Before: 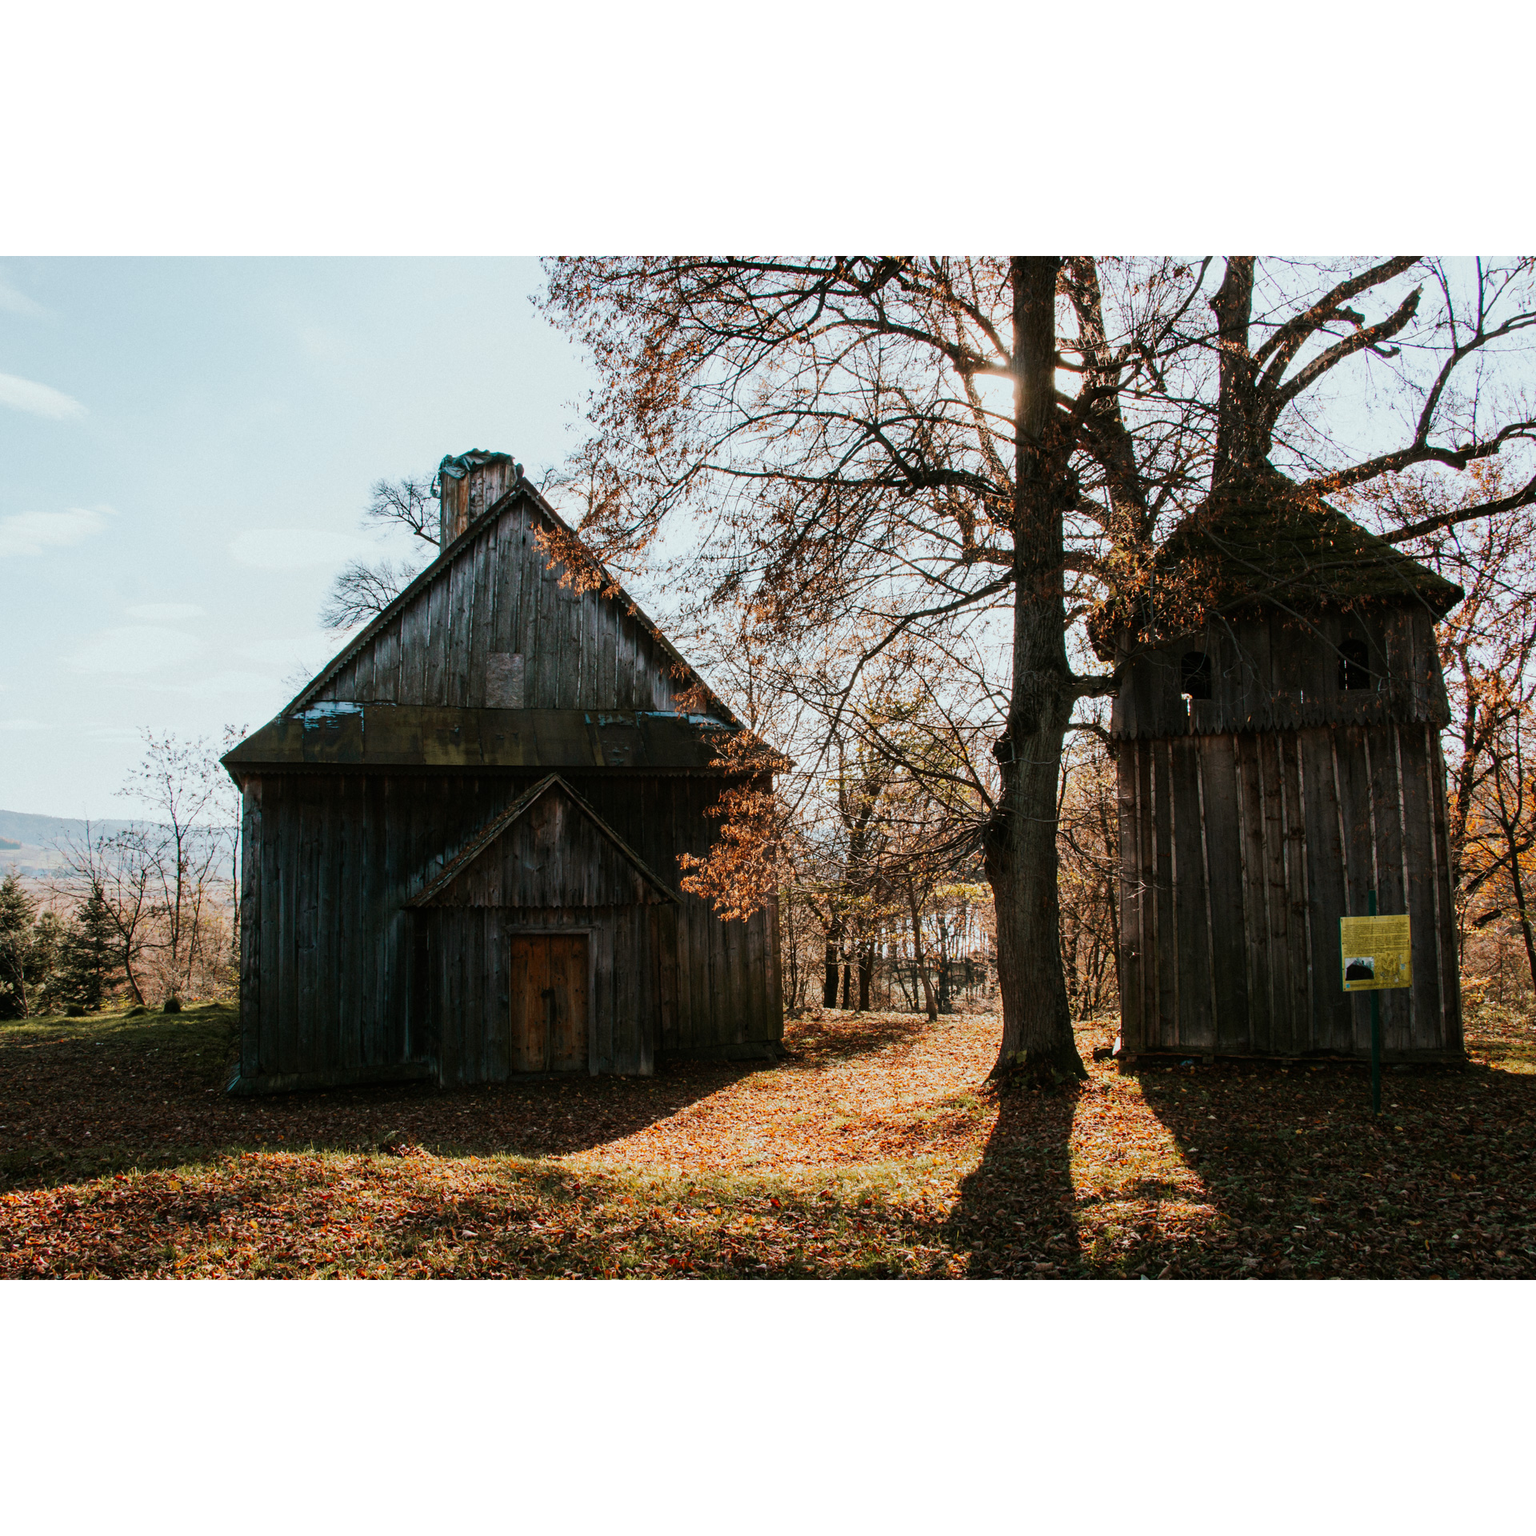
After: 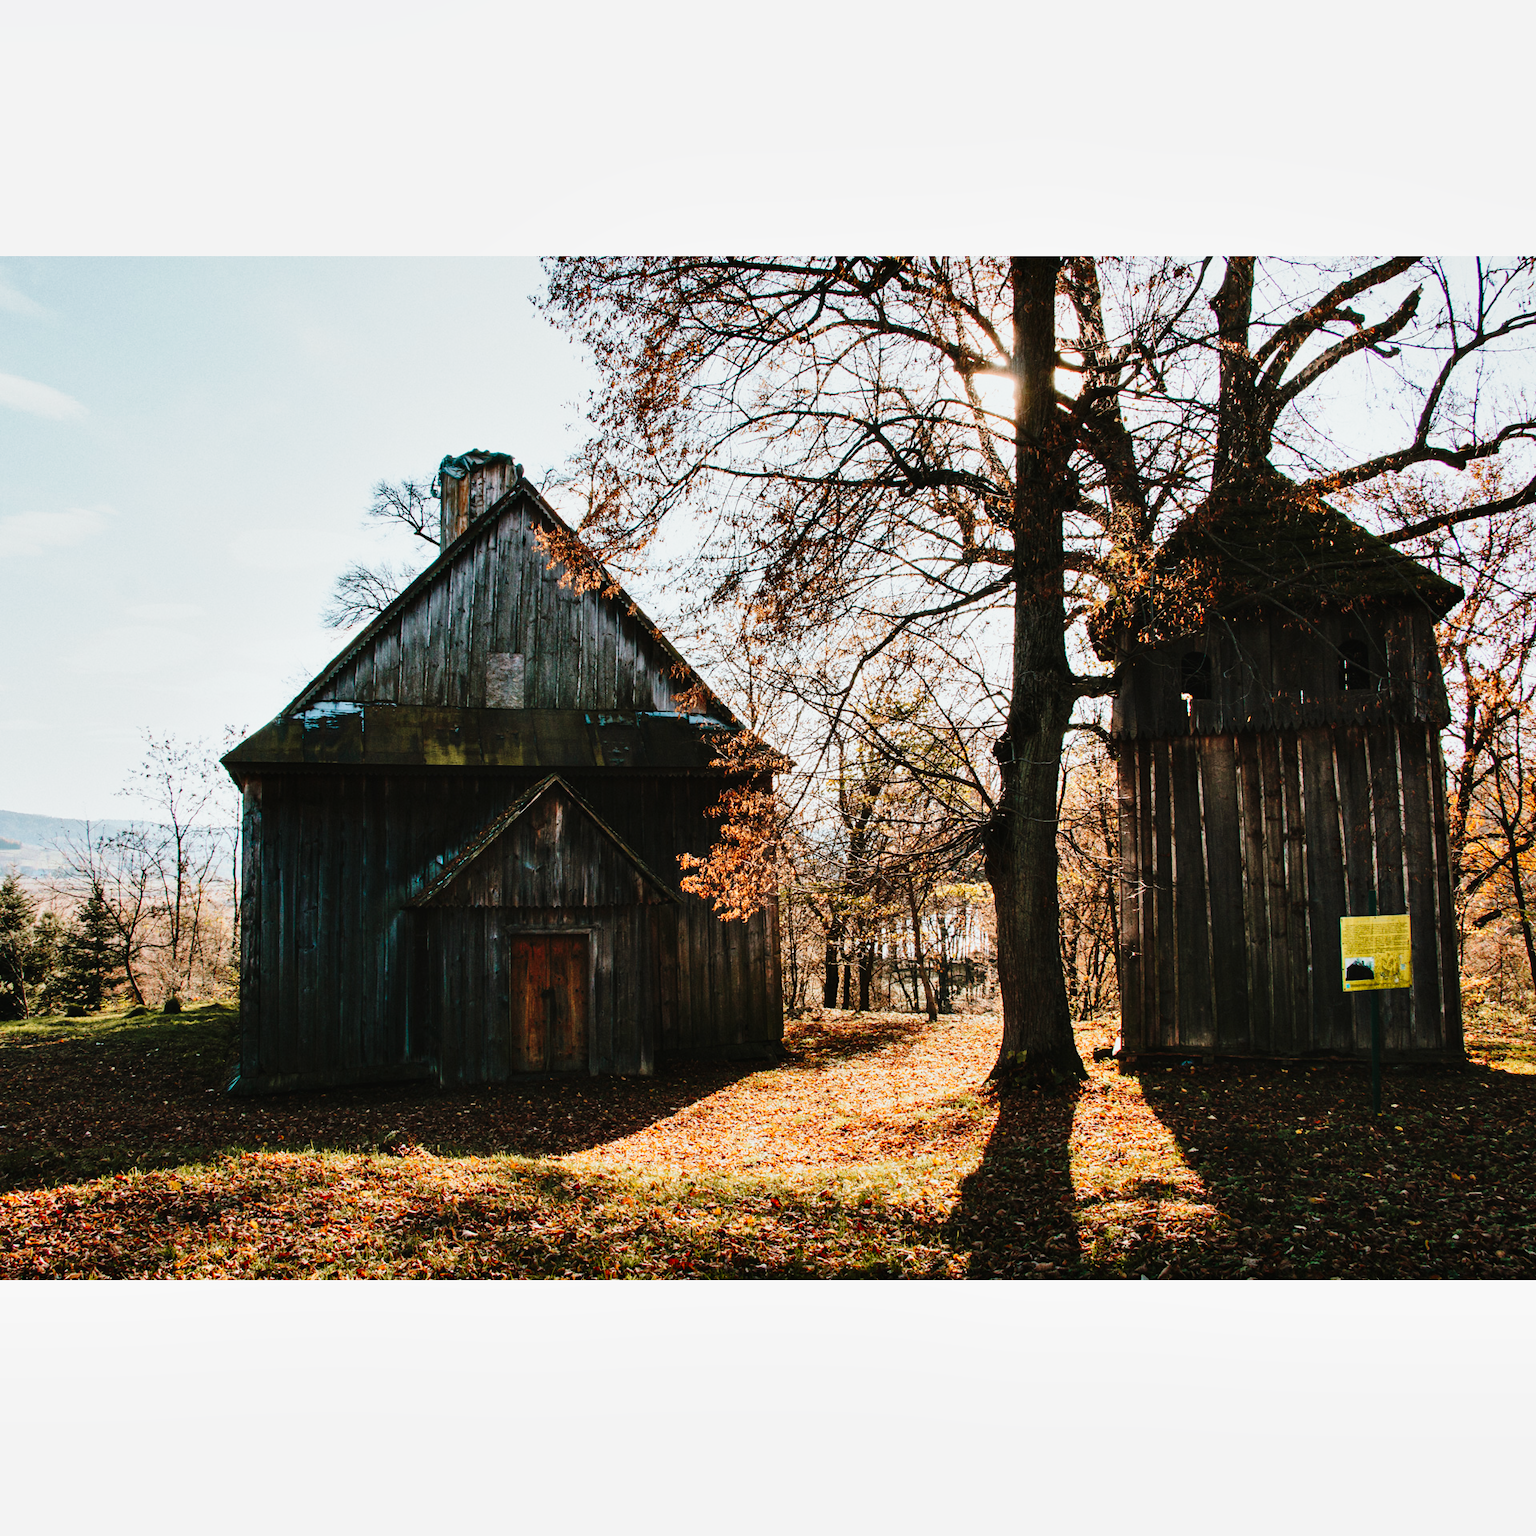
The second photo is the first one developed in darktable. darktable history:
tone curve: curves: ch0 [(0, 0.013) (0.129, 0.1) (0.327, 0.382) (0.489, 0.573) (0.66, 0.748) (0.858, 0.926) (1, 0.977)]; ch1 [(0, 0) (0.353, 0.344) (0.45, 0.46) (0.498, 0.495) (0.521, 0.506) (0.563, 0.559) (0.592, 0.585) (0.657, 0.655) (1, 1)]; ch2 [(0, 0) (0.333, 0.346) (0.375, 0.375) (0.427, 0.44) (0.5, 0.501) (0.505, 0.499) (0.528, 0.533) (0.579, 0.61) (0.612, 0.644) (0.66, 0.715) (1, 1)], preserve colors none
shadows and highlights: soften with gaussian
contrast brightness saturation: contrast 0.104, brightness 0.013, saturation 0.016
